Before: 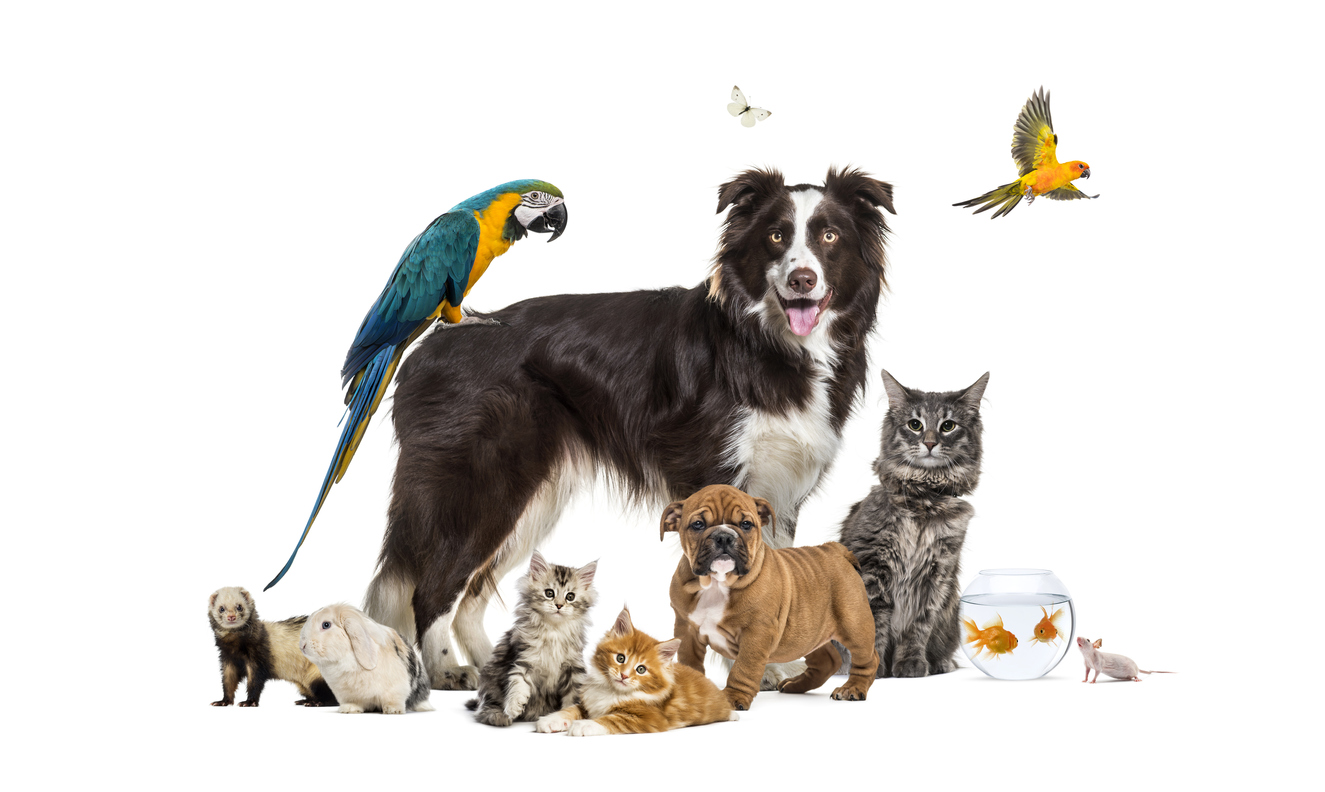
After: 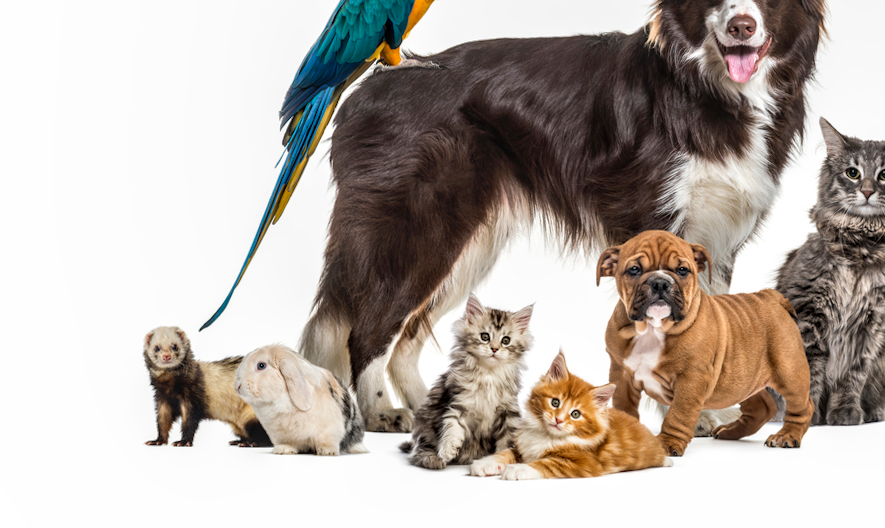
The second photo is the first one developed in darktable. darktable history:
crop and rotate: angle -0.719°, left 3.808%, top 31.937%, right 27.966%
local contrast: on, module defaults
